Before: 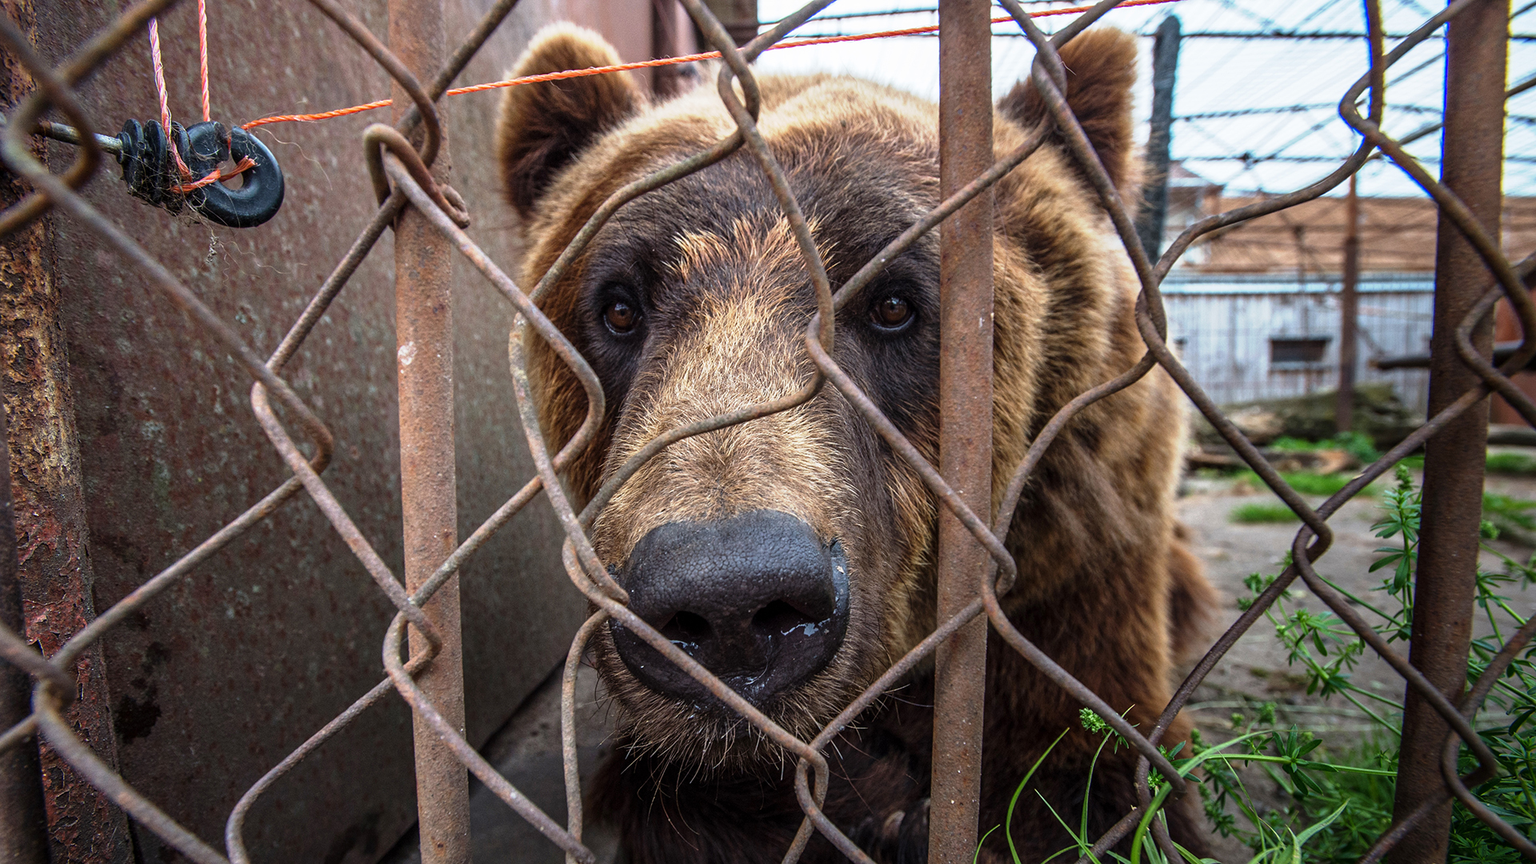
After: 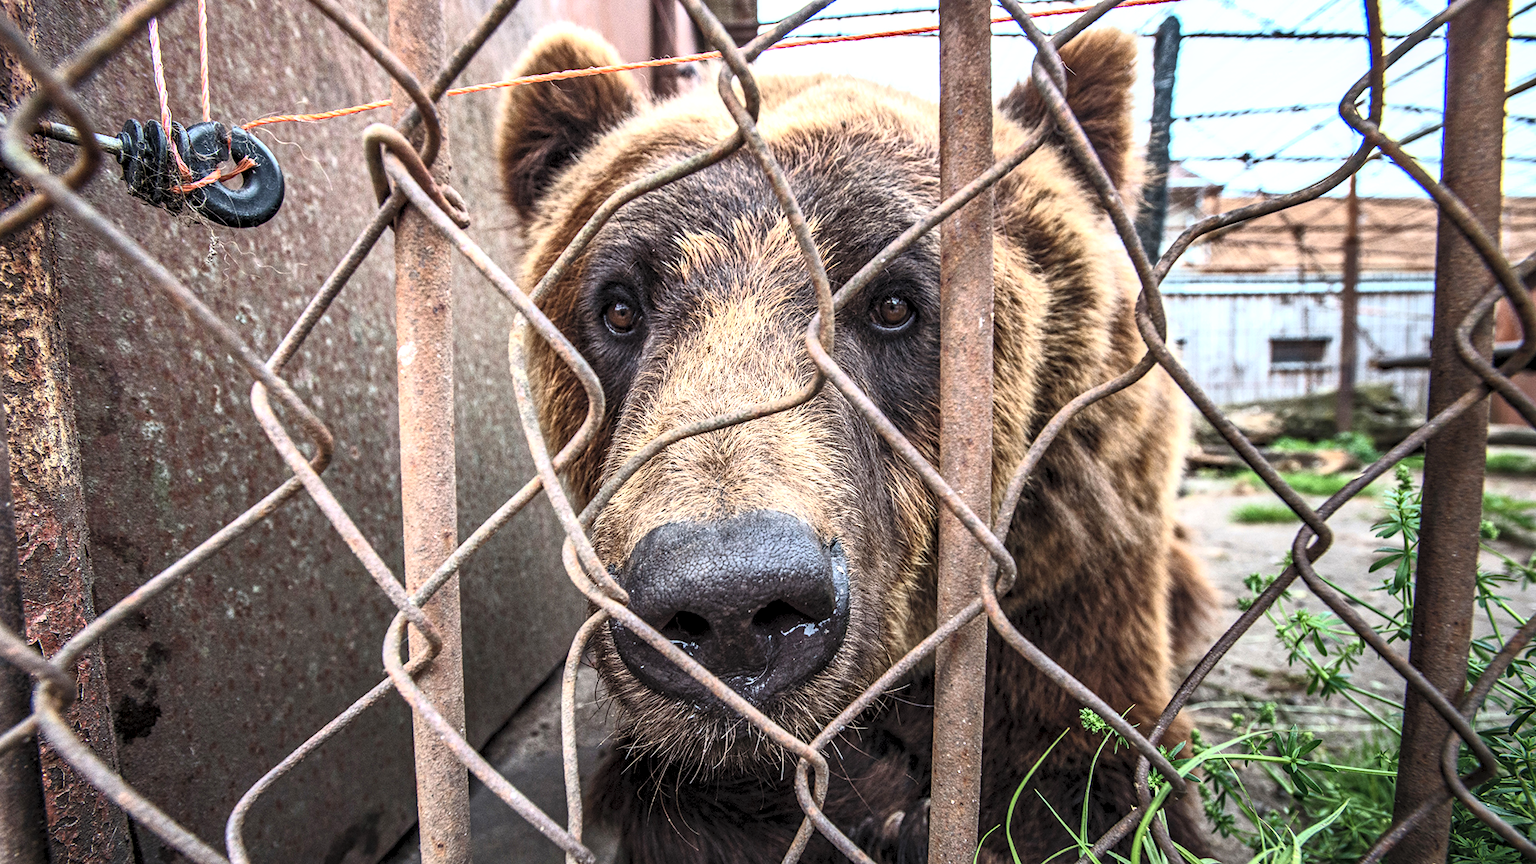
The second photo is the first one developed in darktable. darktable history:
contrast equalizer: octaves 7, y [[0.5, 0.504, 0.515, 0.527, 0.535, 0.534], [0.5 ×6], [0.491, 0.387, 0.179, 0.068, 0.068, 0.068], [0 ×5, 0.023], [0 ×6]]
contrast brightness saturation: contrast 0.389, brightness 0.537
shadows and highlights: shadows 13.29, white point adjustment 1.19, soften with gaussian
local contrast: on, module defaults
